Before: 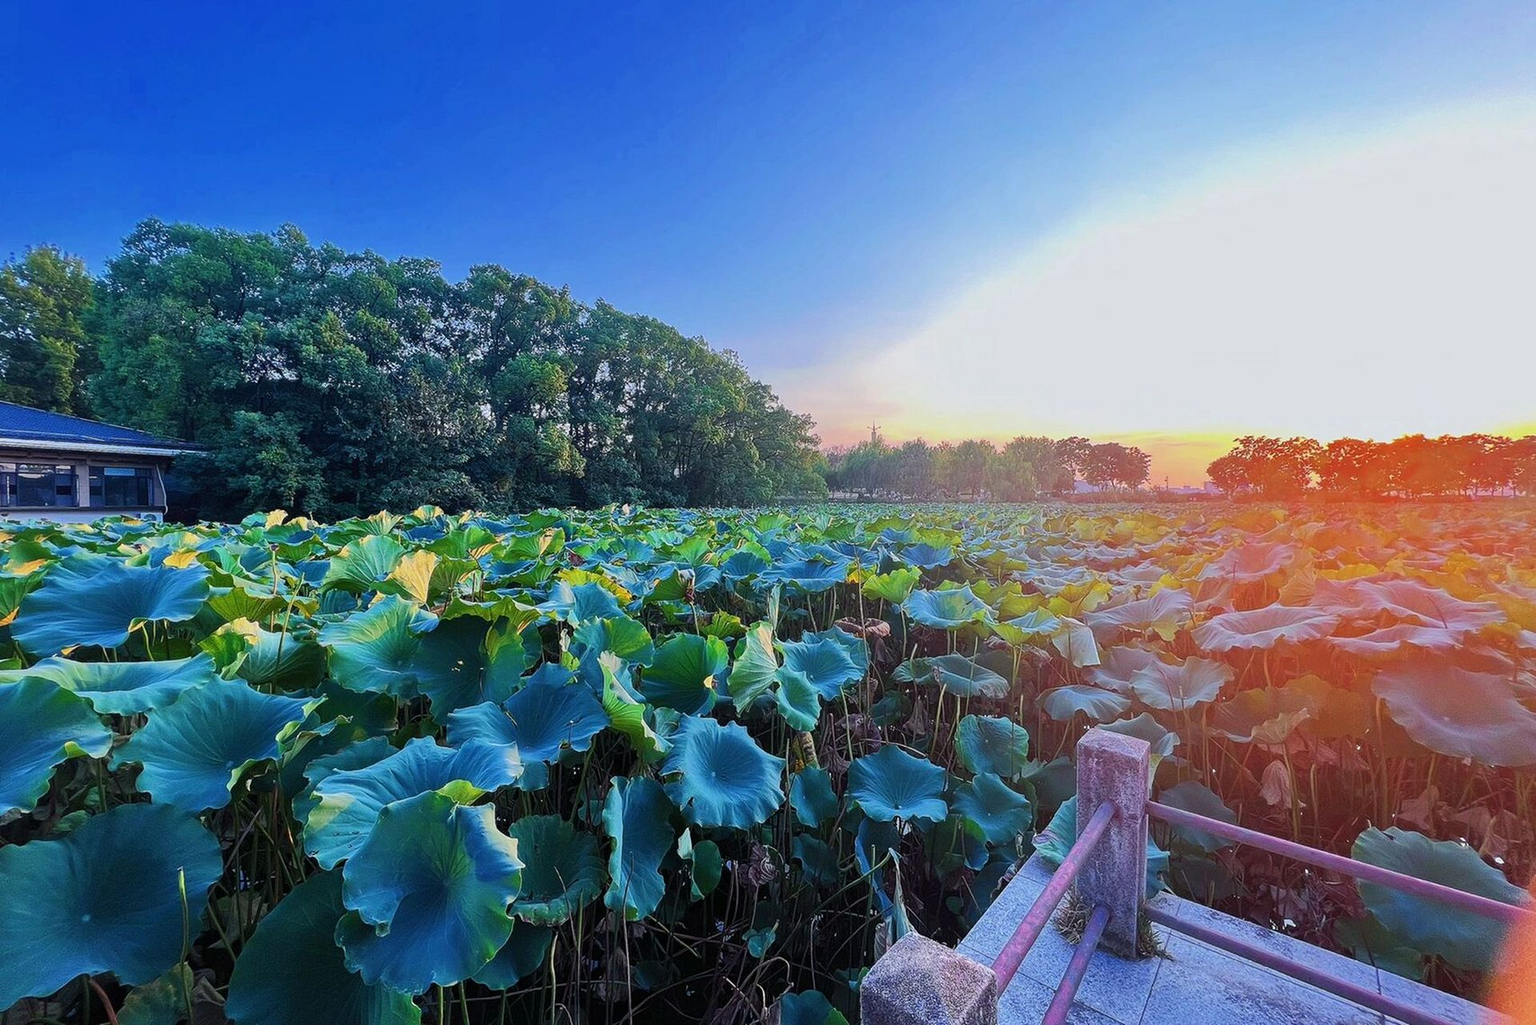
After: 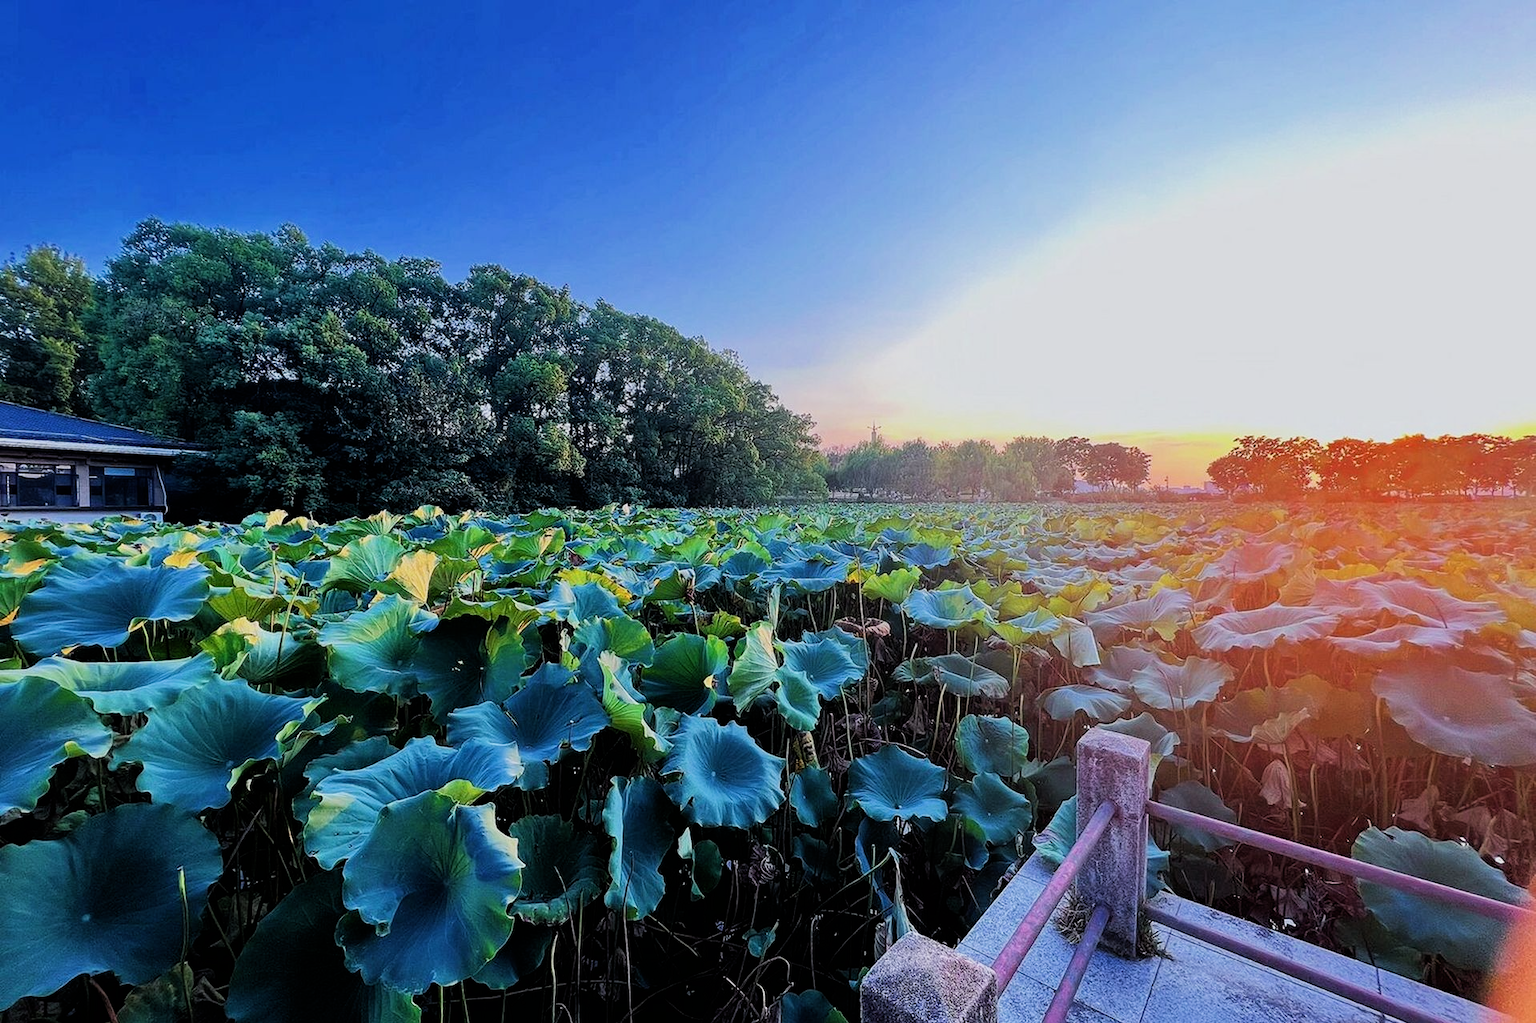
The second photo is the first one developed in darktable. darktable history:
crop: bottom 0.071%
filmic rgb: black relative exposure -5 EV, white relative exposure 3.2 EV, hardness 3.42, contrast 1.2, highlights saturation mix -30%
